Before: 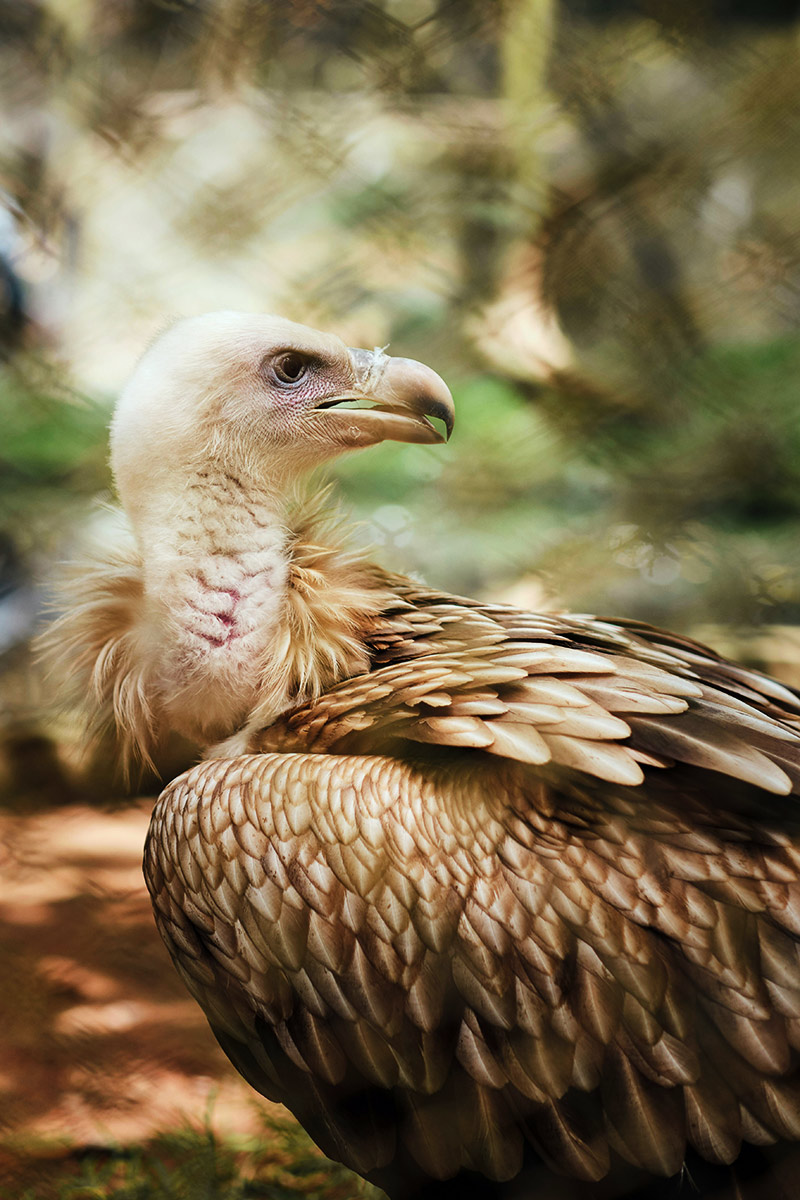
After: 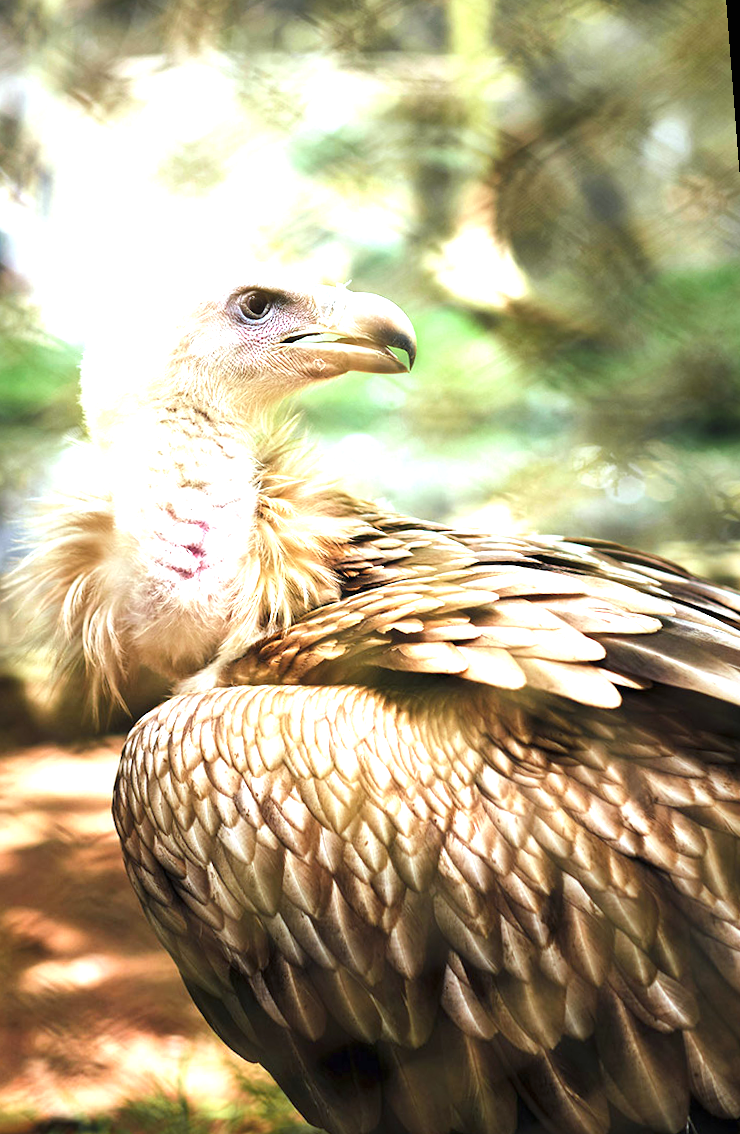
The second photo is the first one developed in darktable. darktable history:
exposure: black level correction 0, exposure 1.388 EV, compensate exposure bias true, compensate highlight preservation false
rotate and perspective: rotation -1.68°, lens shift (vertical) -0.146, crop left 0.049, crop right 0.912, crop top 0.032, crop bottom 0.96
white balance: red 0.924, blue 1.095
